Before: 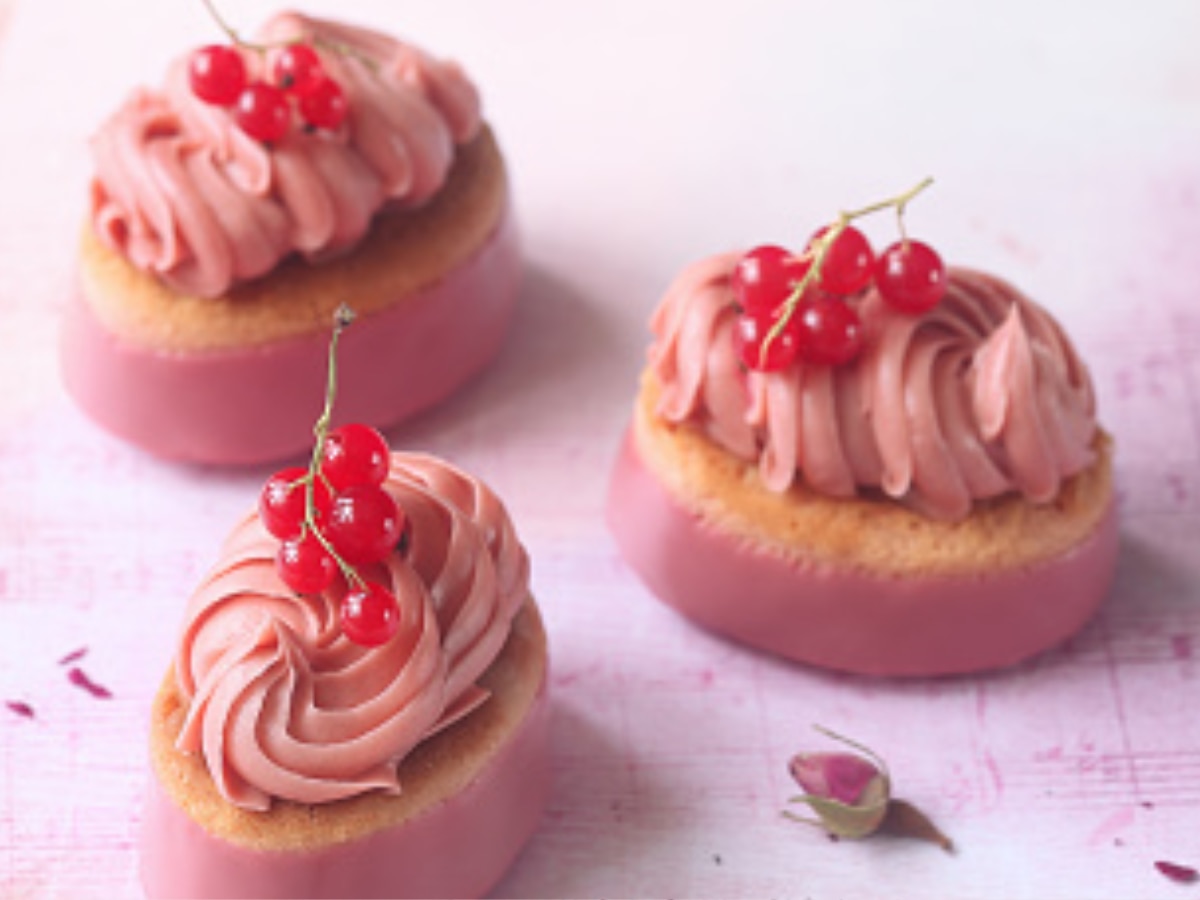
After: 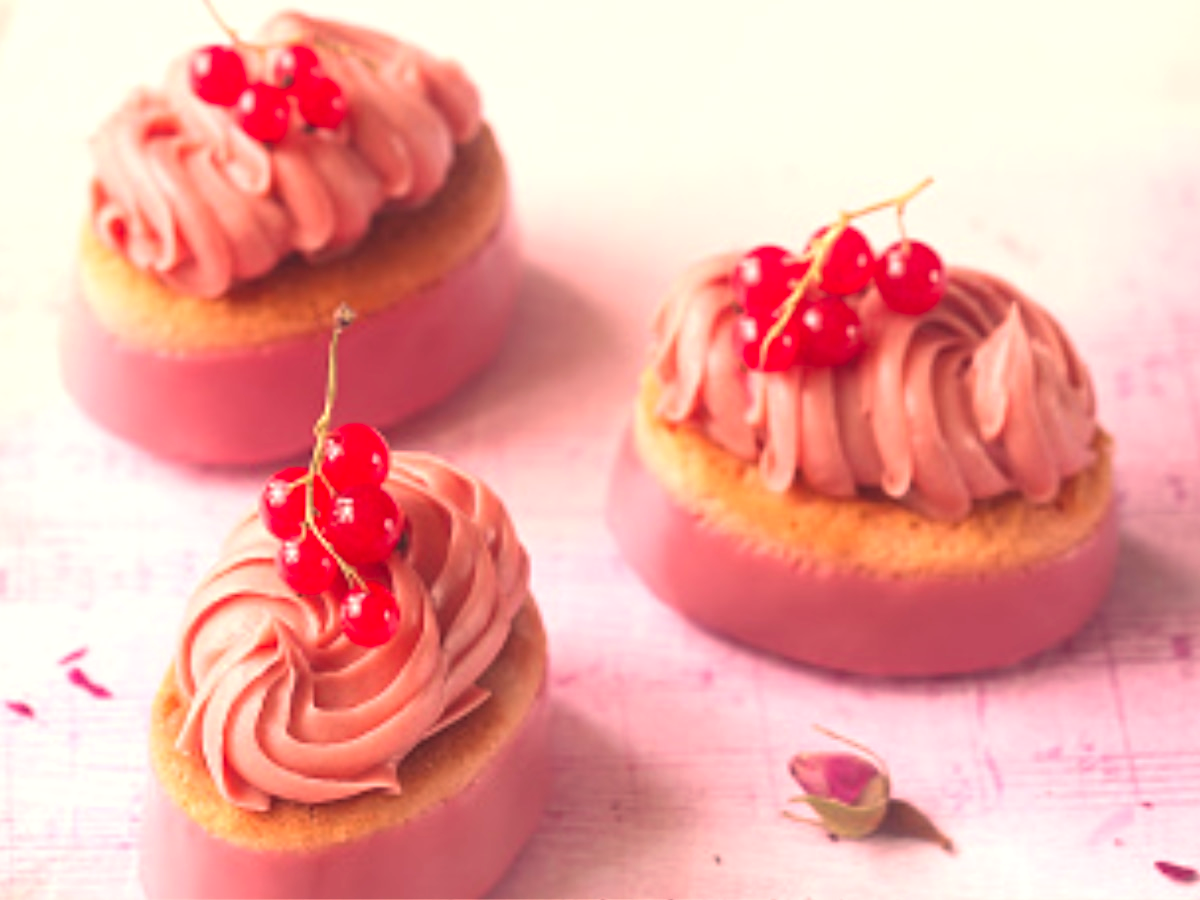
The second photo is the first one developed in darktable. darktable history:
exposure: black level correction 0.001, exposure 0.5 EV, compensate exposure bias true, compensate highlight preservation false
color correction: highlights a* 21.88, highlights b* 22.25
